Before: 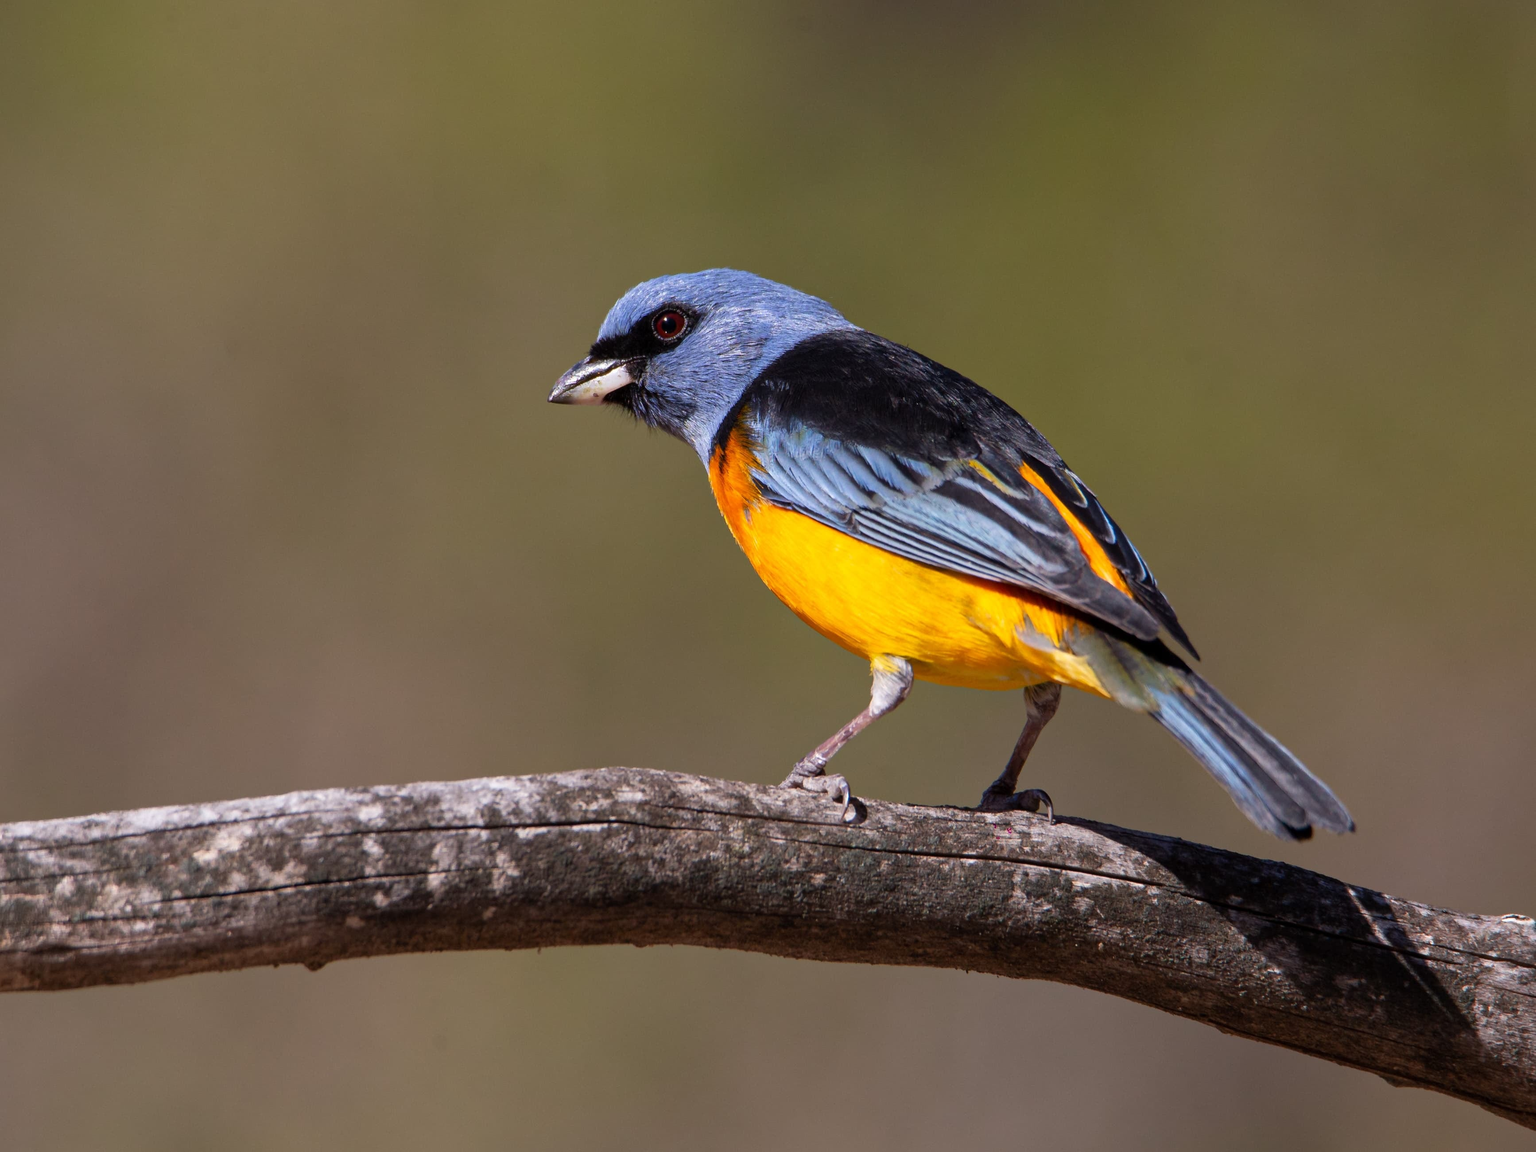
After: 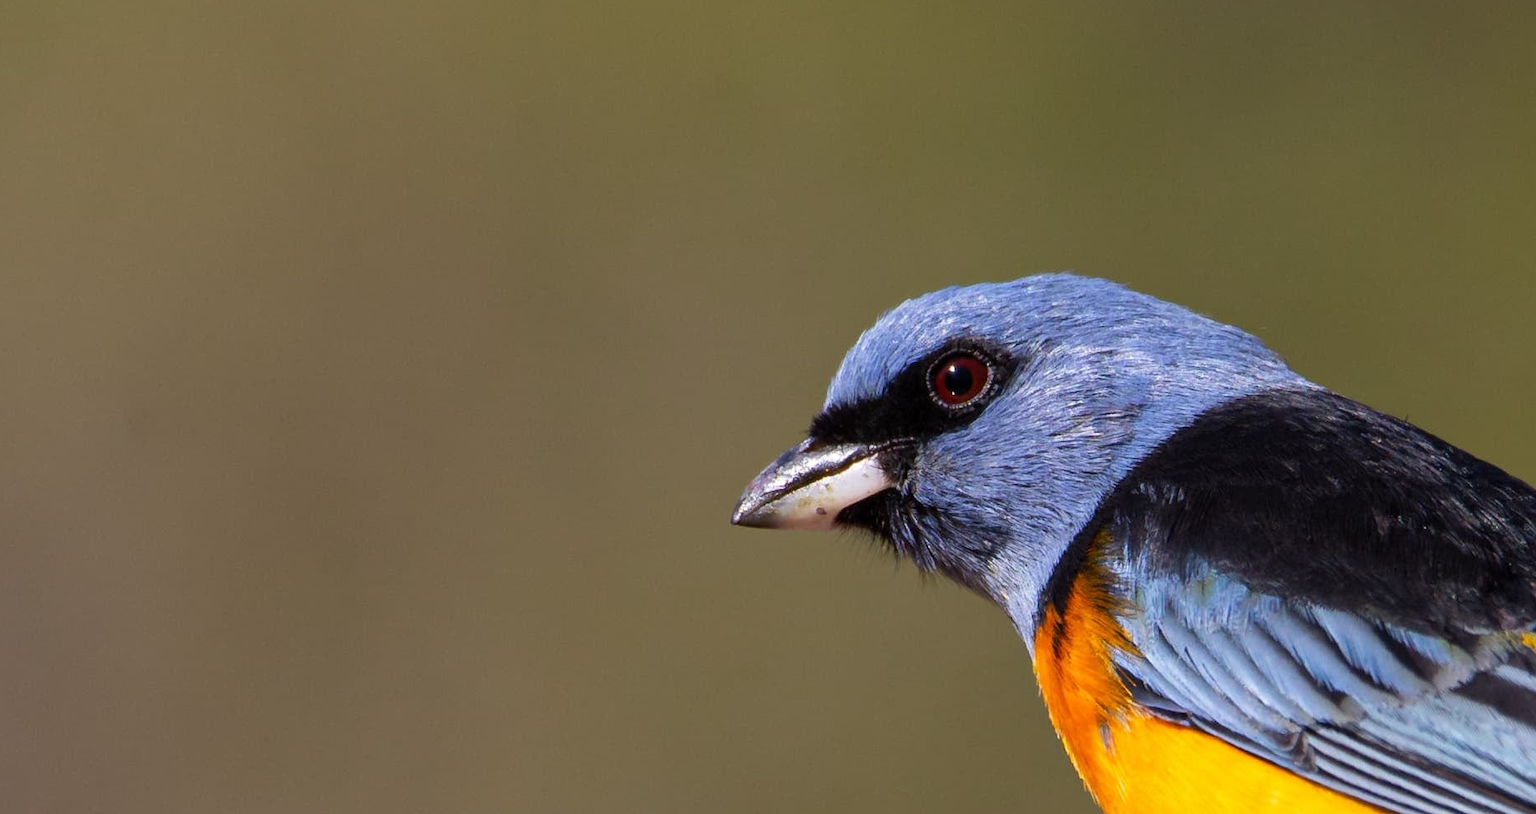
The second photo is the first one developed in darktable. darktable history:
crop: left 10.296%, top 10.657%, right 36.394%, bottom 51.633%
